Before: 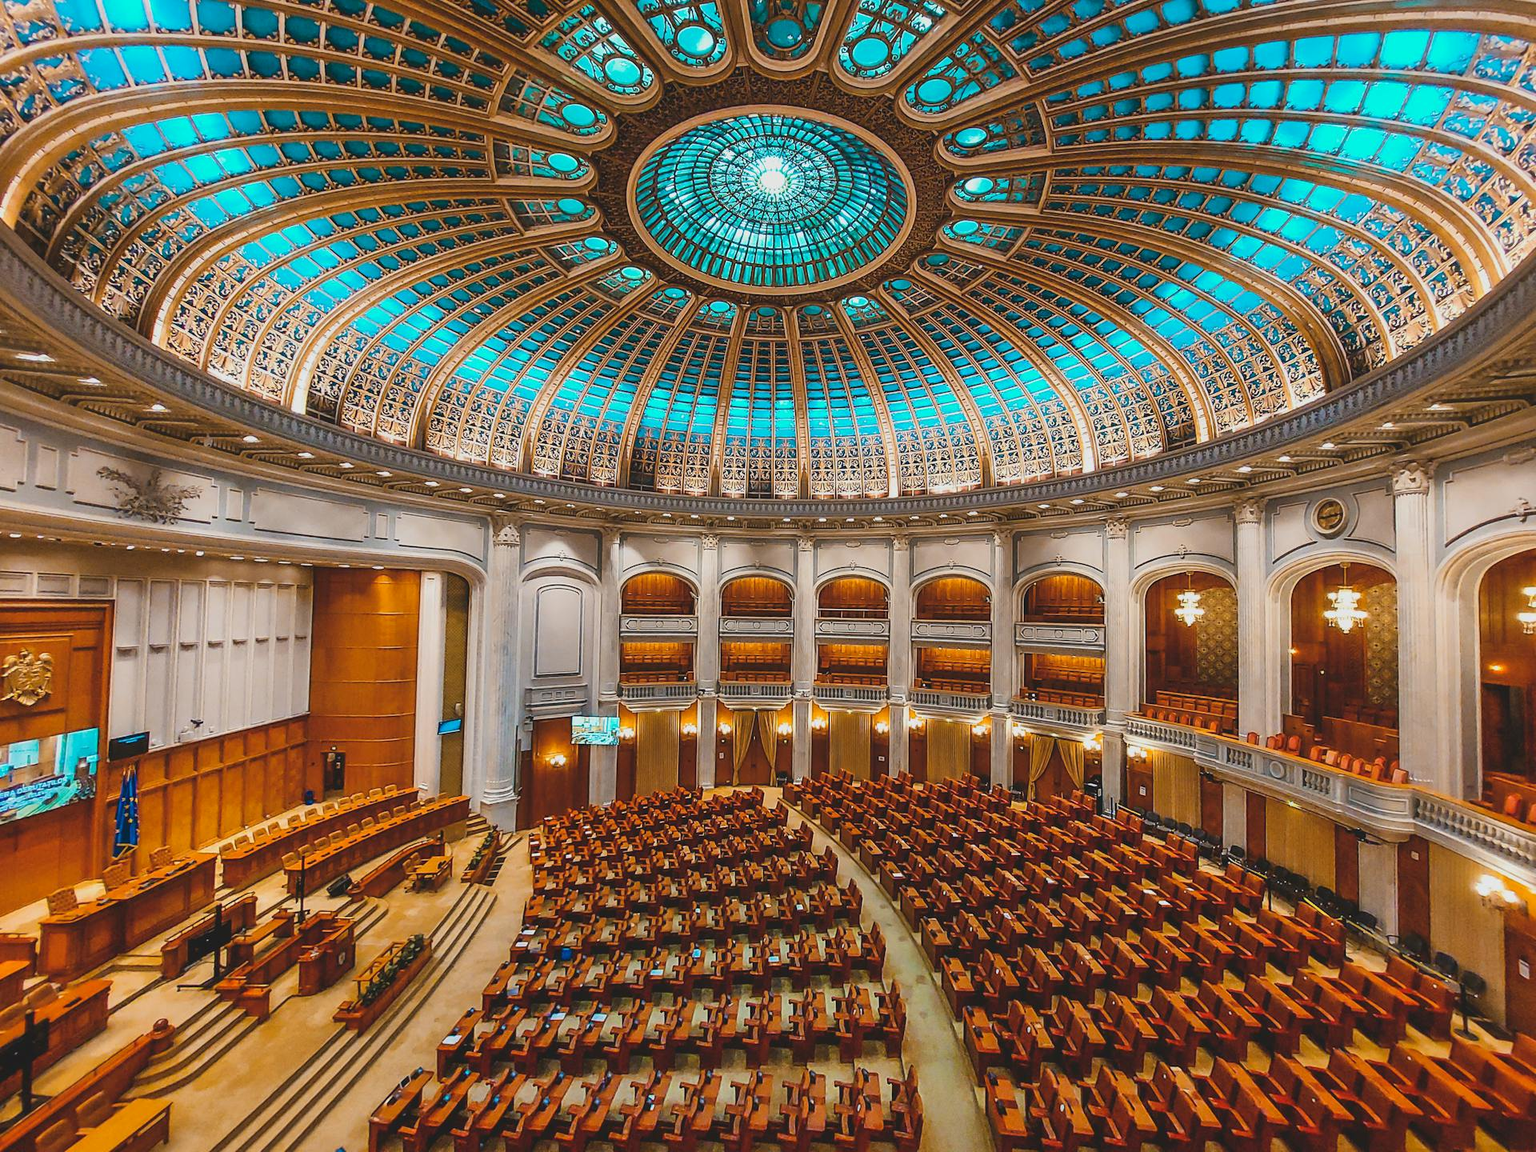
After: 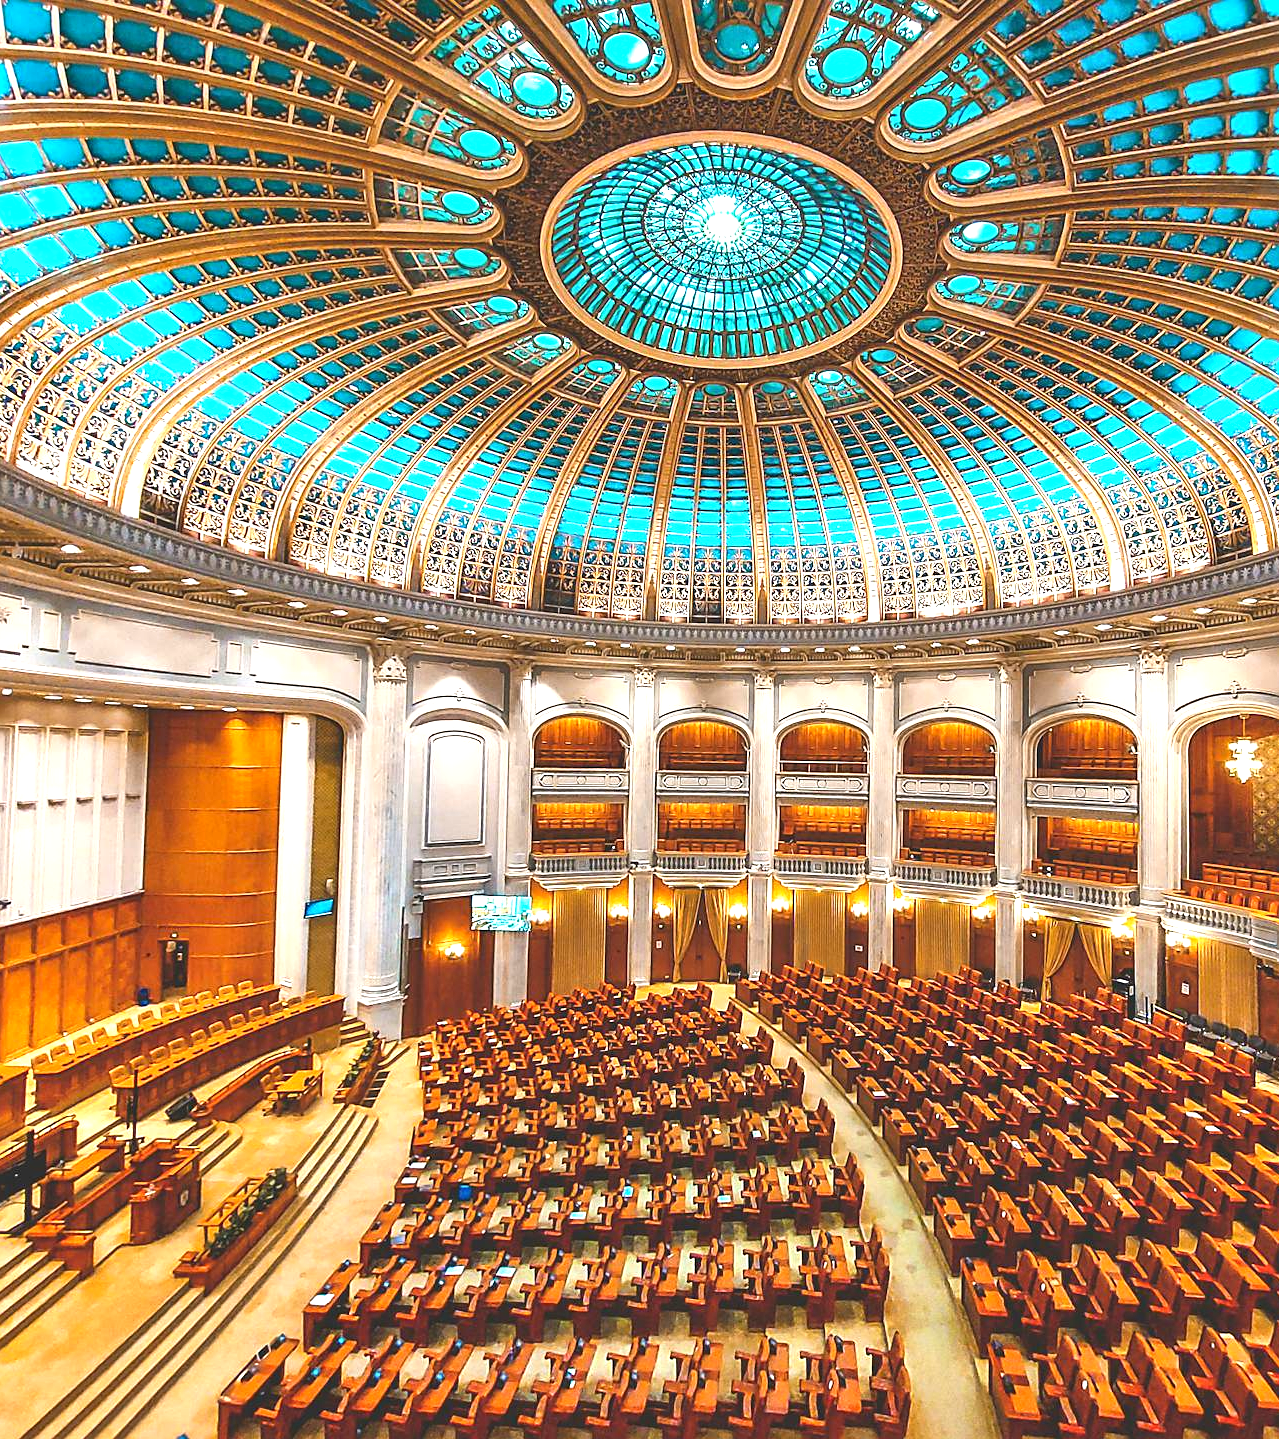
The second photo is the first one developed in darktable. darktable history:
sharpen: amount 0.2
crop and rotate: left 12.673%, right 20.66%
exposure: black level correction 0, exposure 1.1 EV, compensate highlight preservation false
shadows and highlights: shadows 37.27, highlights -28.18, soften with gaussian
